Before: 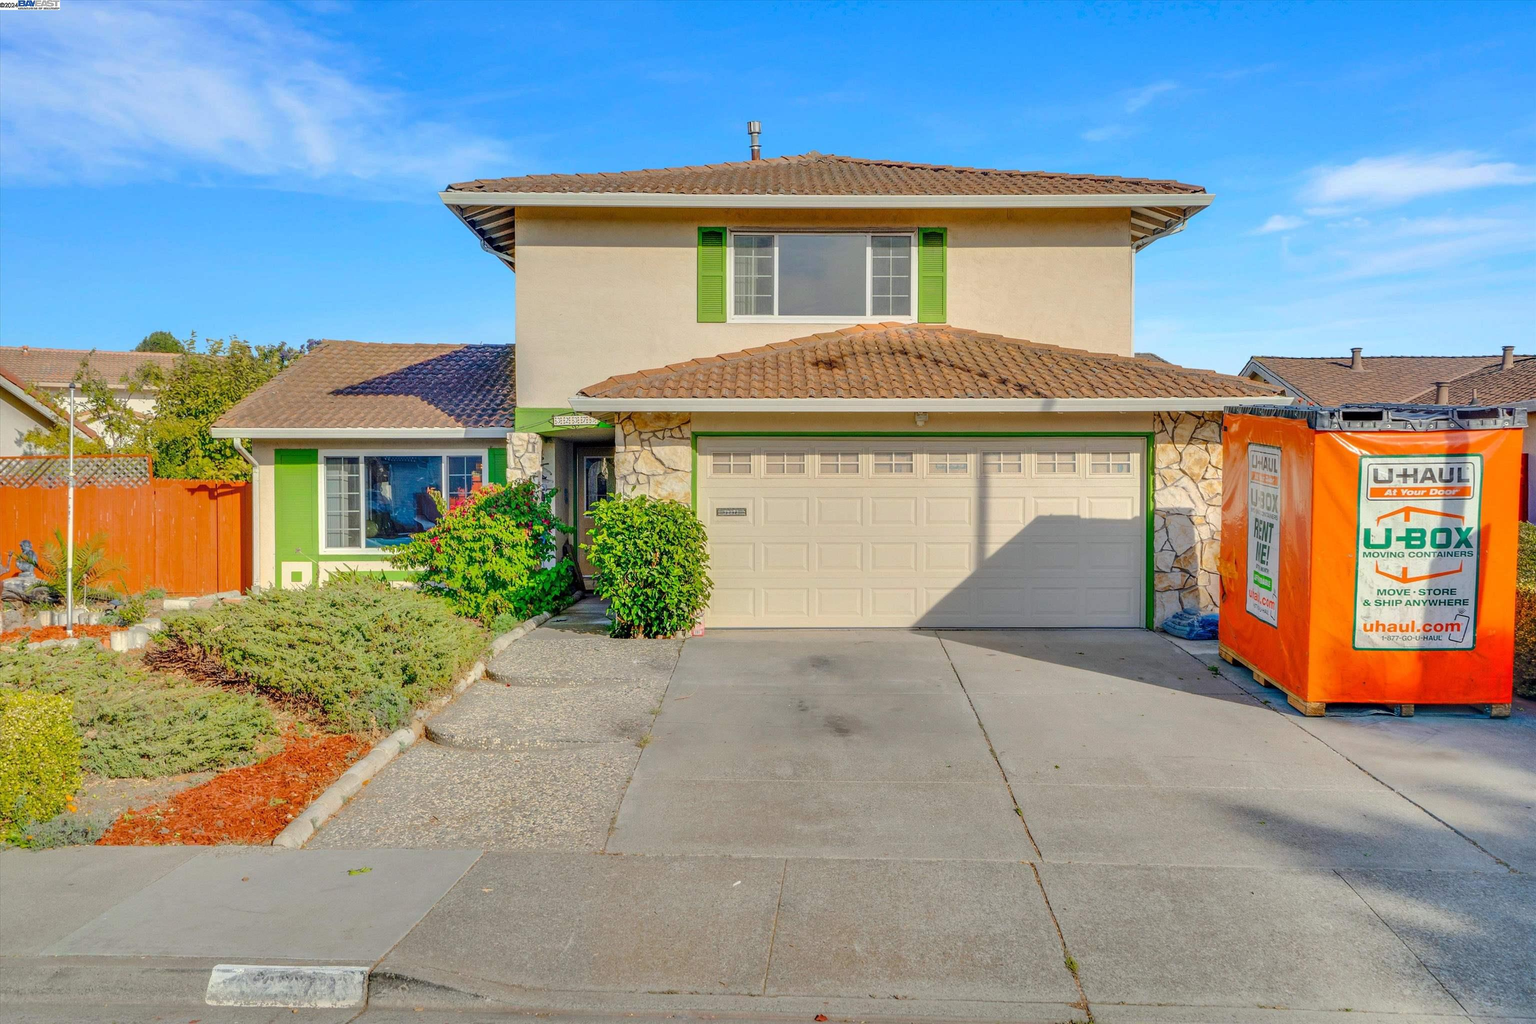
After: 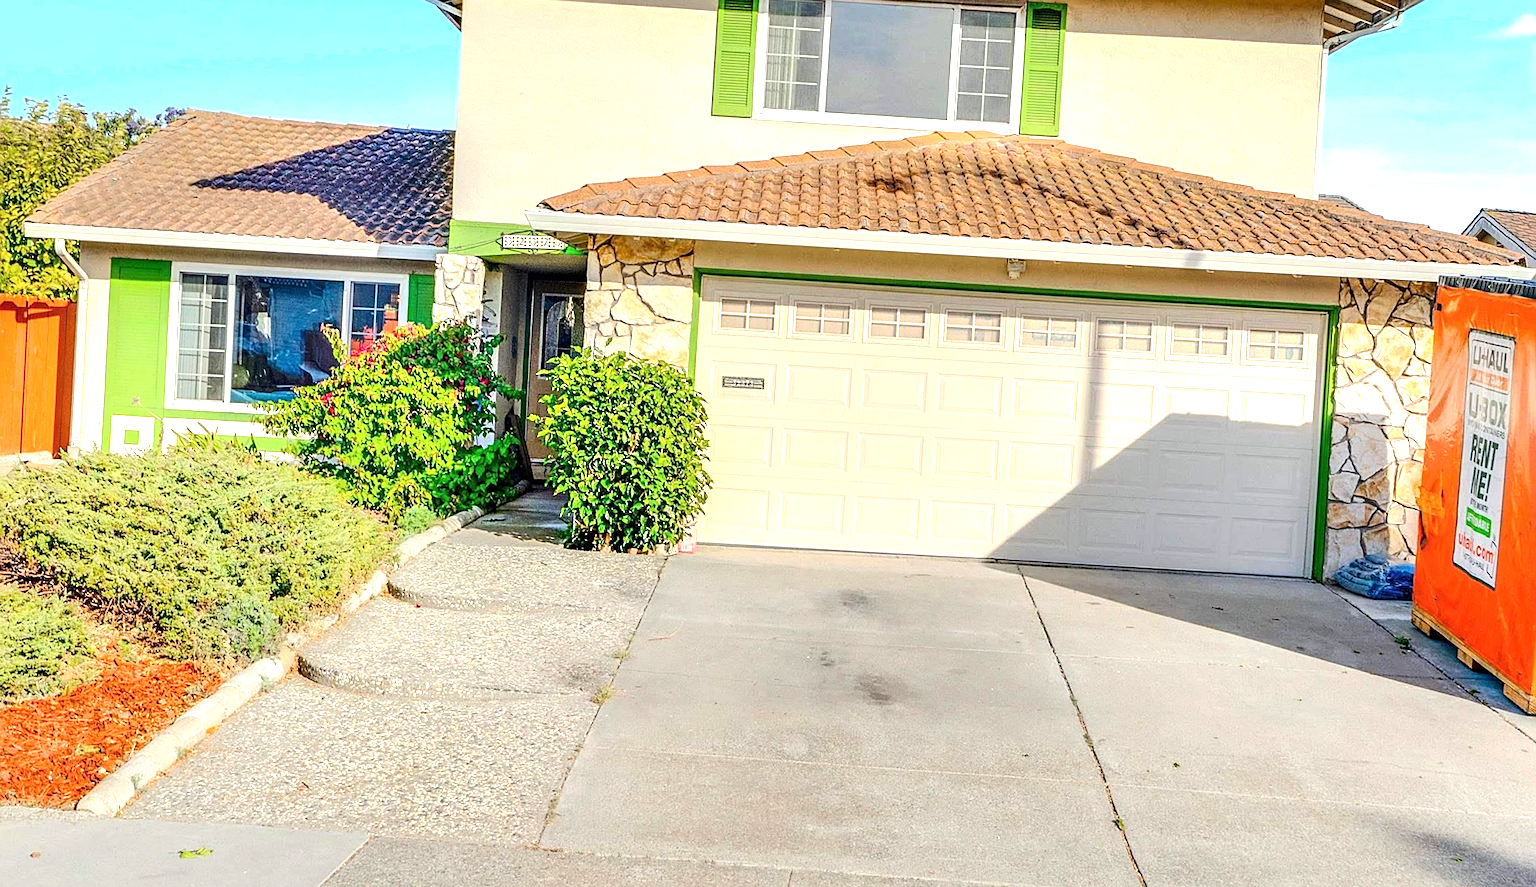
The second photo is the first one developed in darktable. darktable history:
sharpen: on, module defaults
crop and rotate: angle -3.37°, left 9.79%, top 20.73%, right 12.42%, bottom 11.82%
exposure: exposure 0.574 EV, compensate highlight preservation false
shadows and highlights: shadows -30, highlights 30
tone equalizer: -8 EV -0.417 EV, -7 EV -0.389 EV, -6 EV -0.333 EV, -5 EV -0.222 EV, -3 EV 0.222 EV, -2 EV 0.333 EV, -1 EV 0.389 EV, +0 EV 0.417 EV, edges refinement/feathering 500, mask exposure compensation -1.57 EV, preserve details no
